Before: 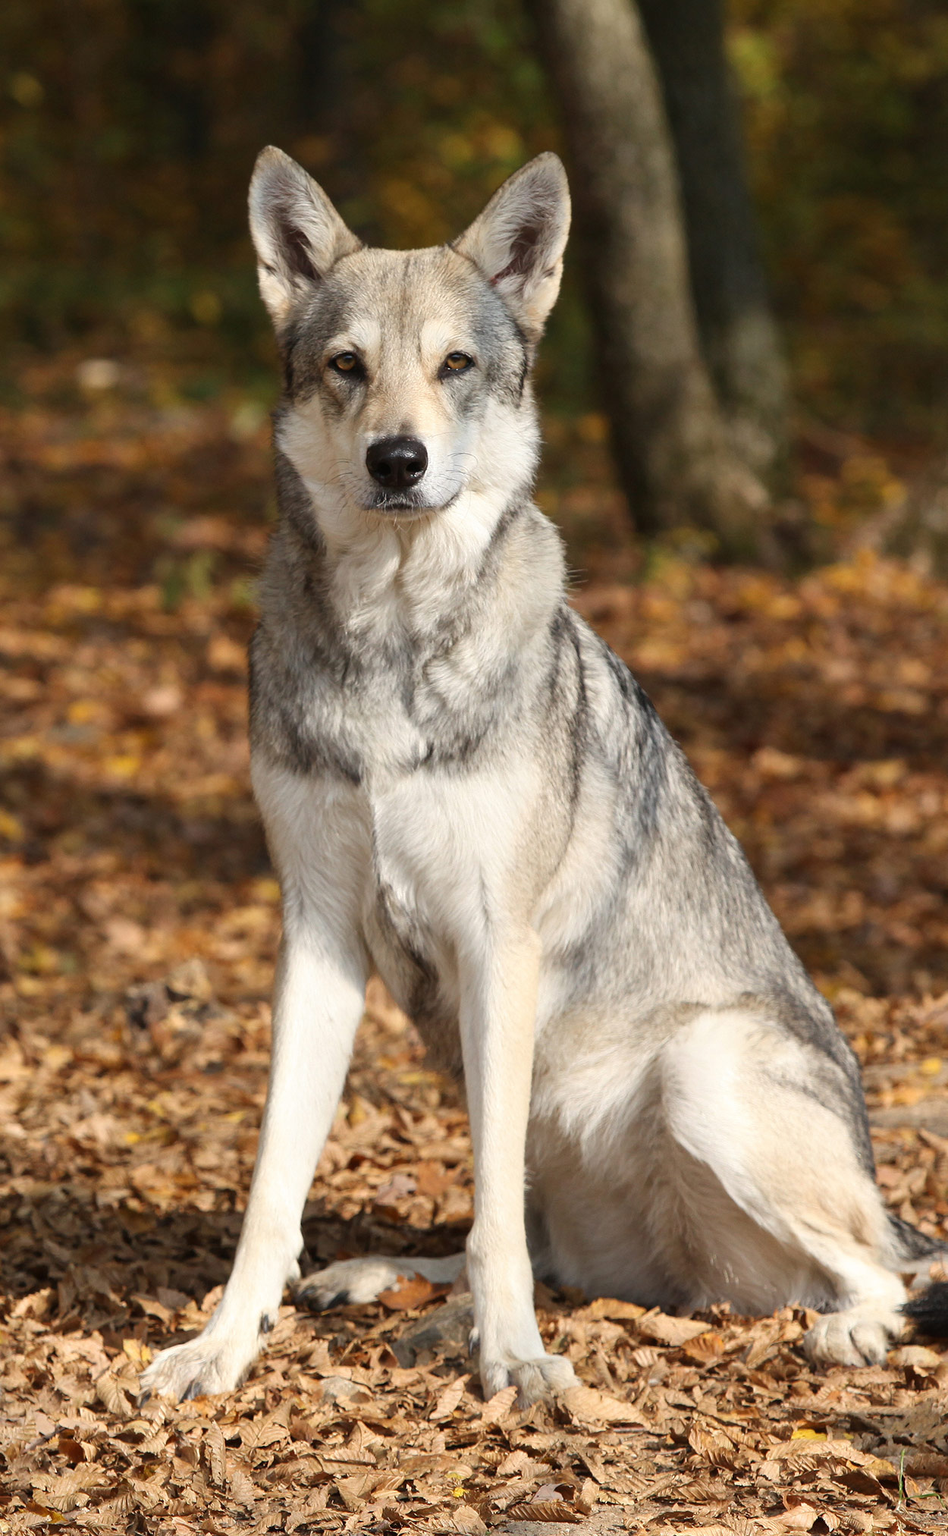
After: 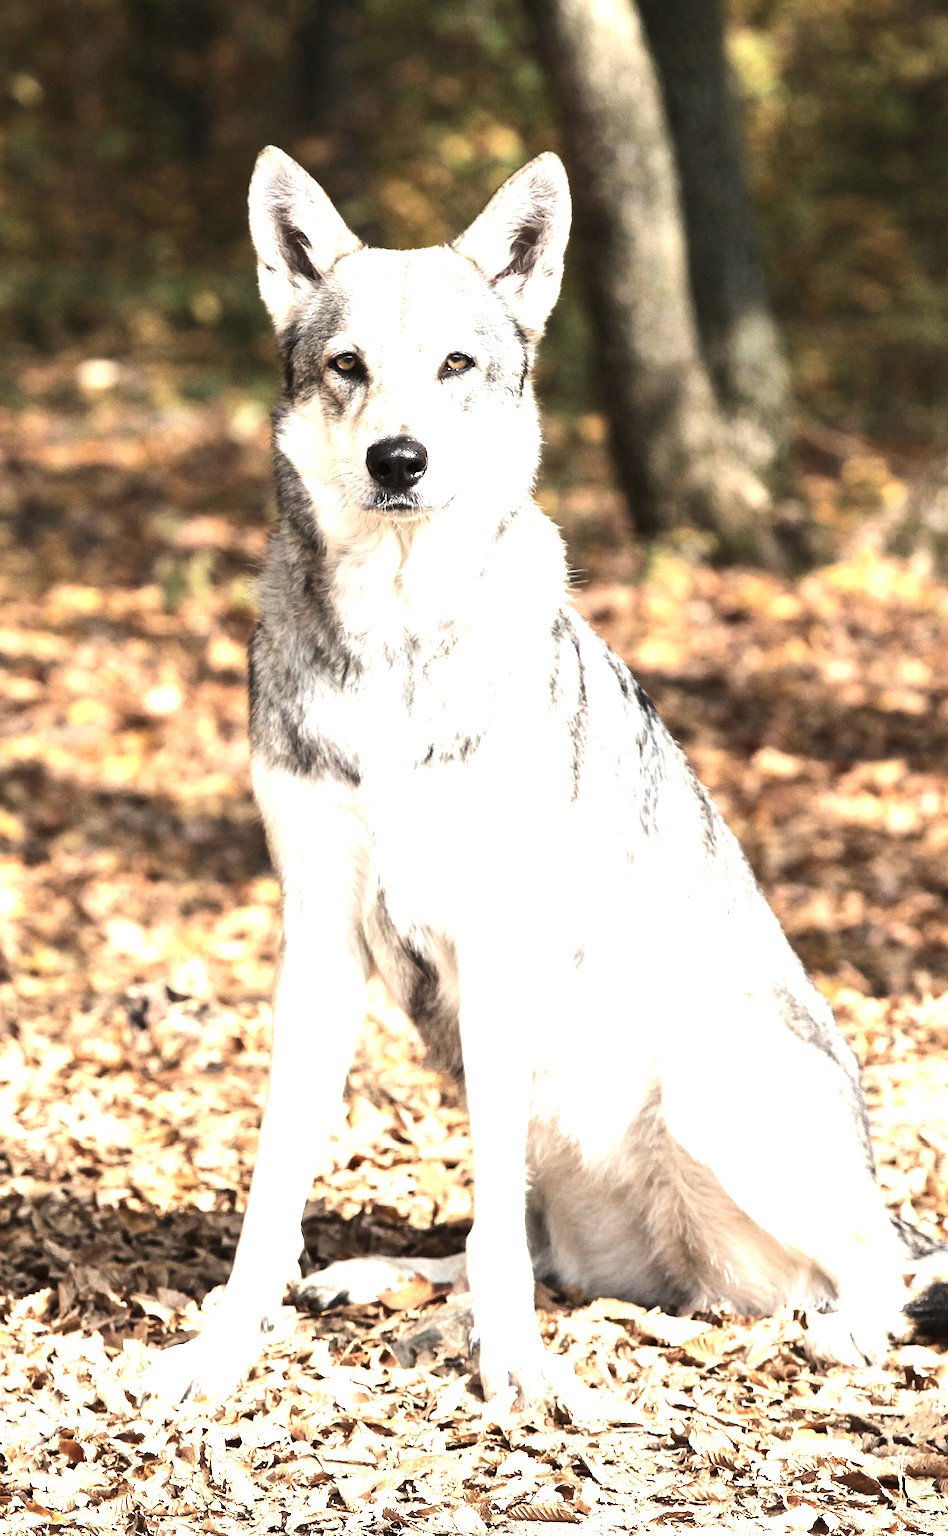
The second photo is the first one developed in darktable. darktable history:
contrast brightness saturation: contrast 0.1, saturation -0.3
tone equalizer: -8 EV -0.75 EV, -7 EV -0.7 EV, -6 EV -0.6 EV, -5 EV -0.4 EV, -3 EV 0.4 EV, -2 EV 0.6 EV, -1 EV 0.7 EV, +0 EV 0.75 EV, edges refinement/feathering 500, mask exposure compensation -1.57 EV, preserve details no
exposure: exposure 1.5 EV, compensate highlight preservation false
